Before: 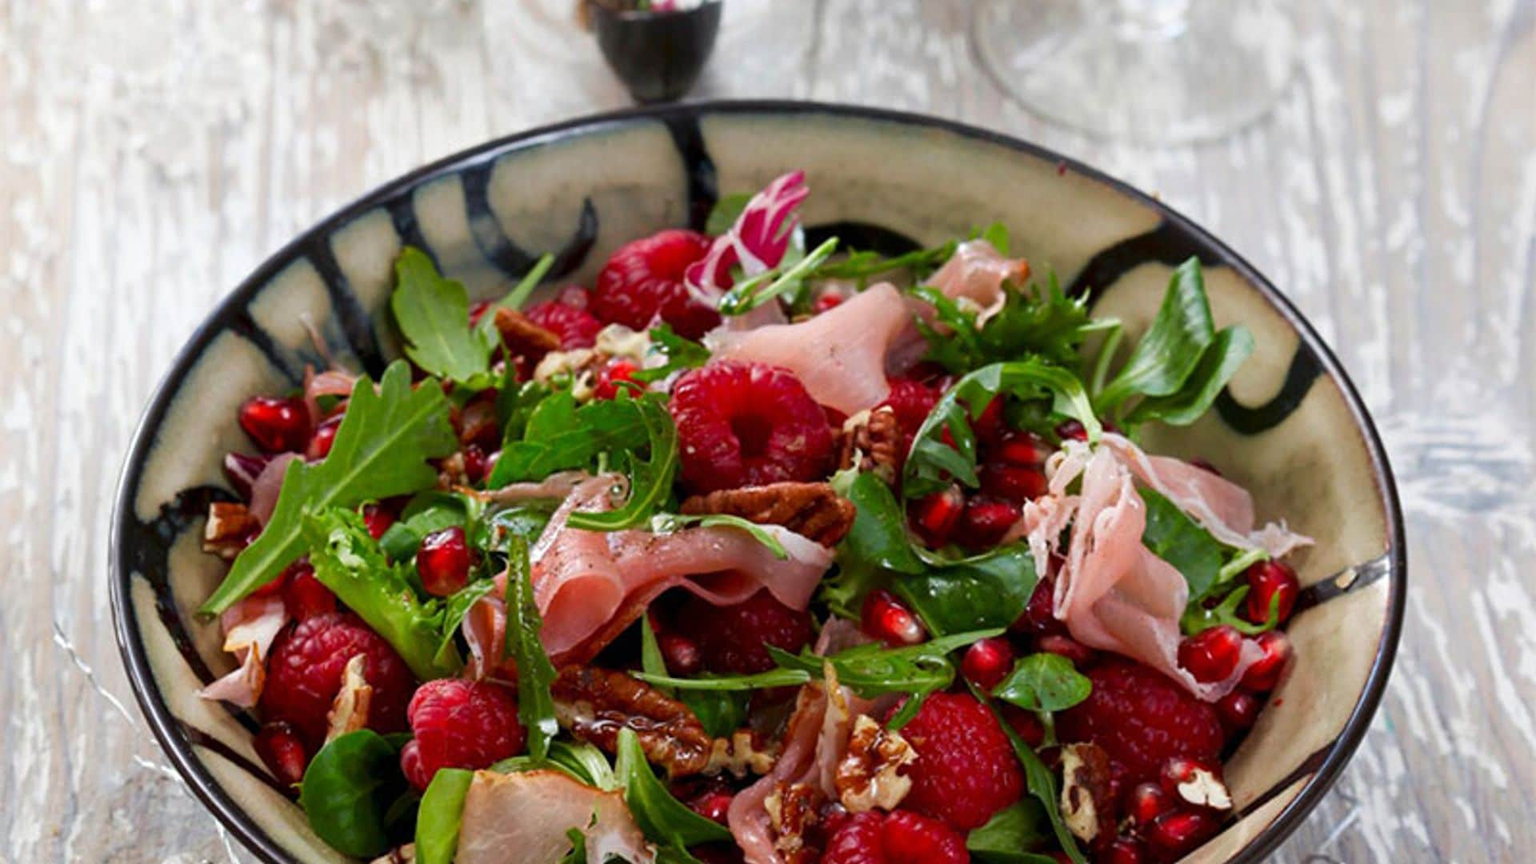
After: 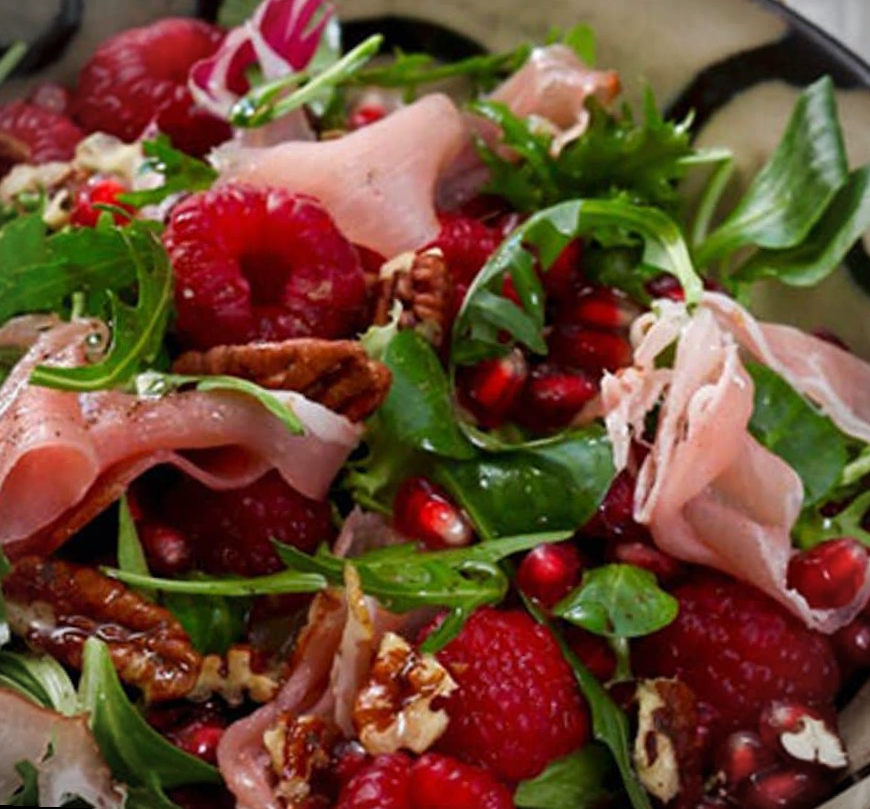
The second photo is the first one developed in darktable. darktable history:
vignetting: fall-off start 91.19%
rotate and perspective: rotation 2.17°, automatic cropping off
crop: left 35.432%, top 26.233%, right 20.145%, bottom 3.432%
